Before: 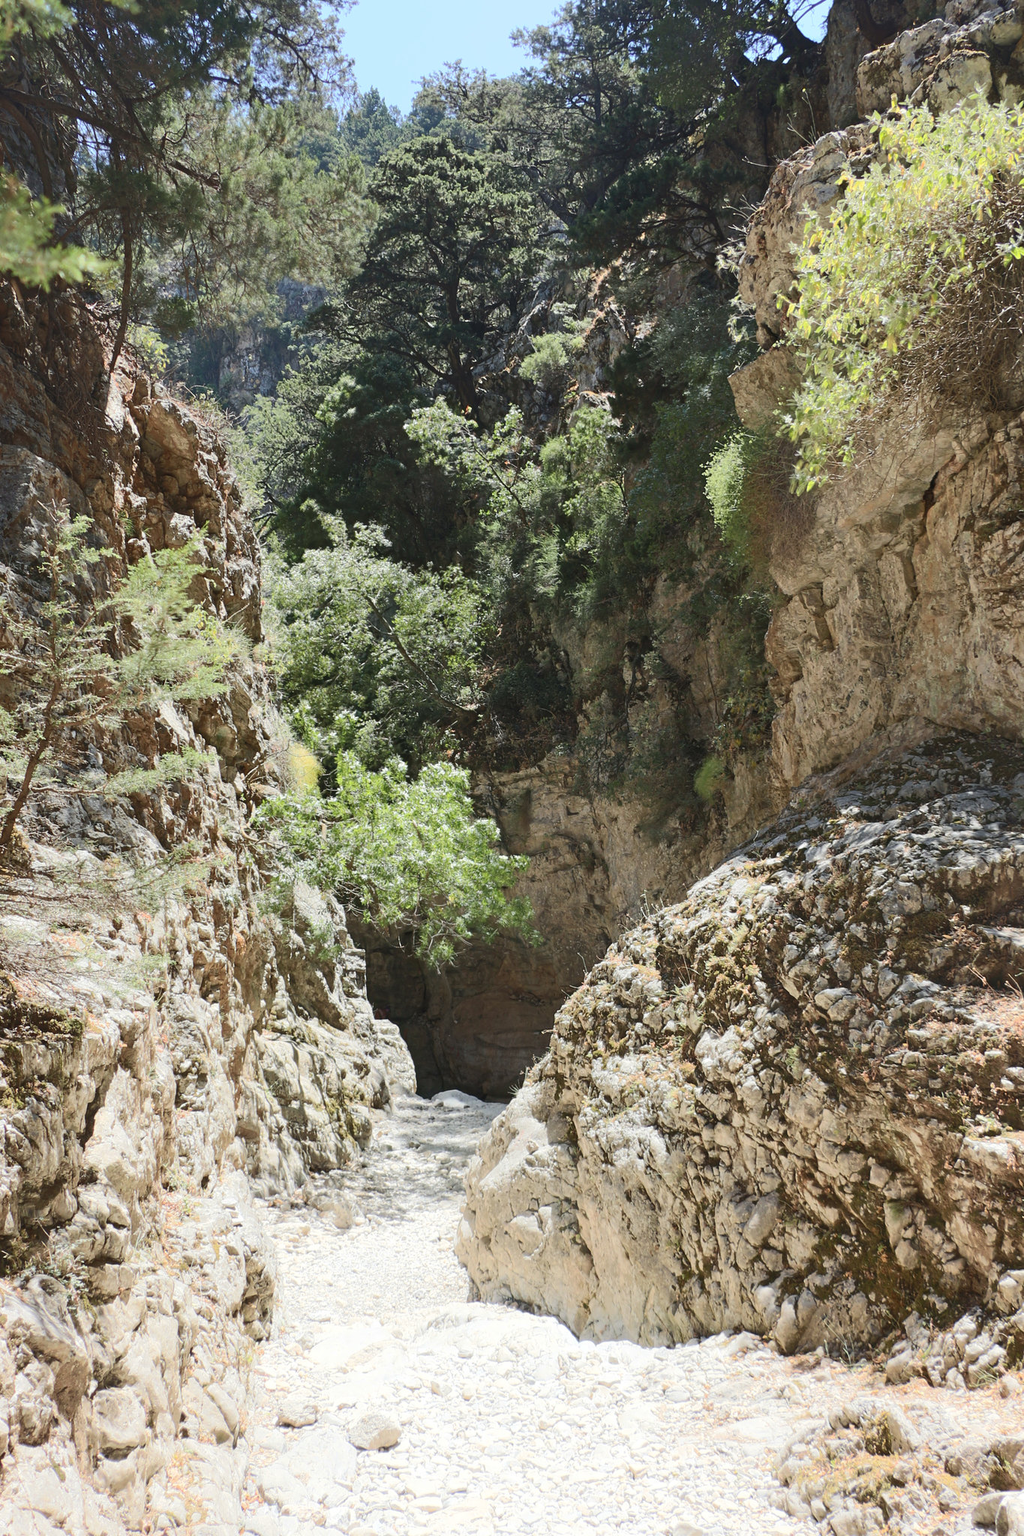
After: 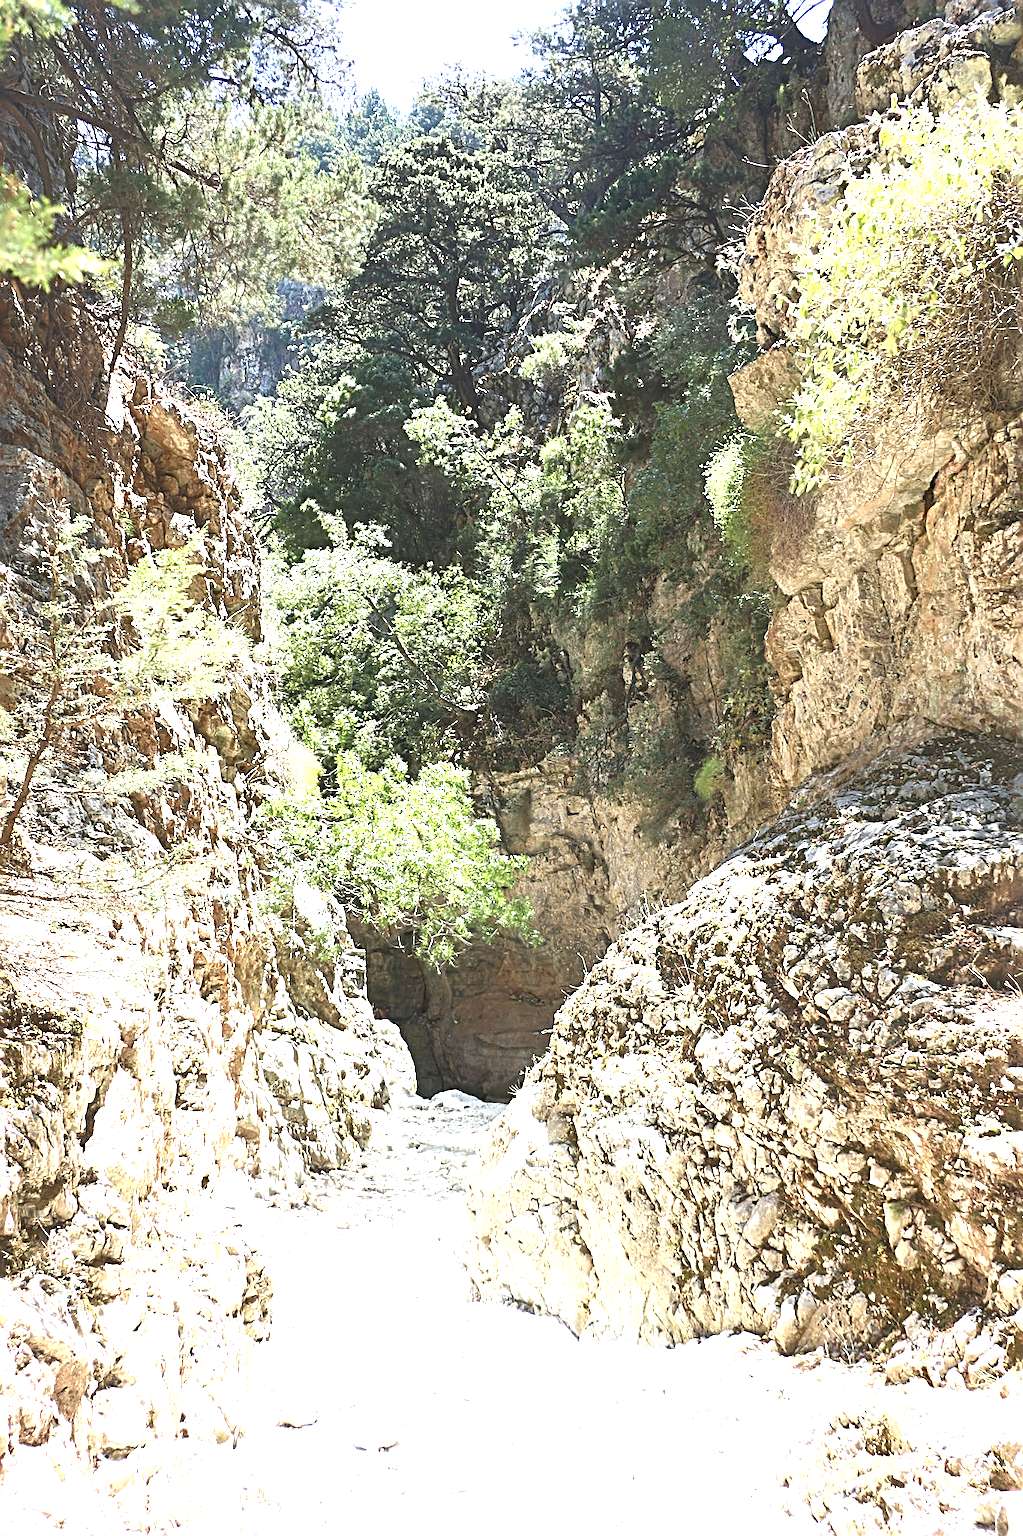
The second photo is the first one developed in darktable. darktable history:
exposure: black level correction 0, exposure 1.45 EV, compensate exposure bias true, compensate highlight preservation false
sharpen: radius 2.817, amount 0.715
